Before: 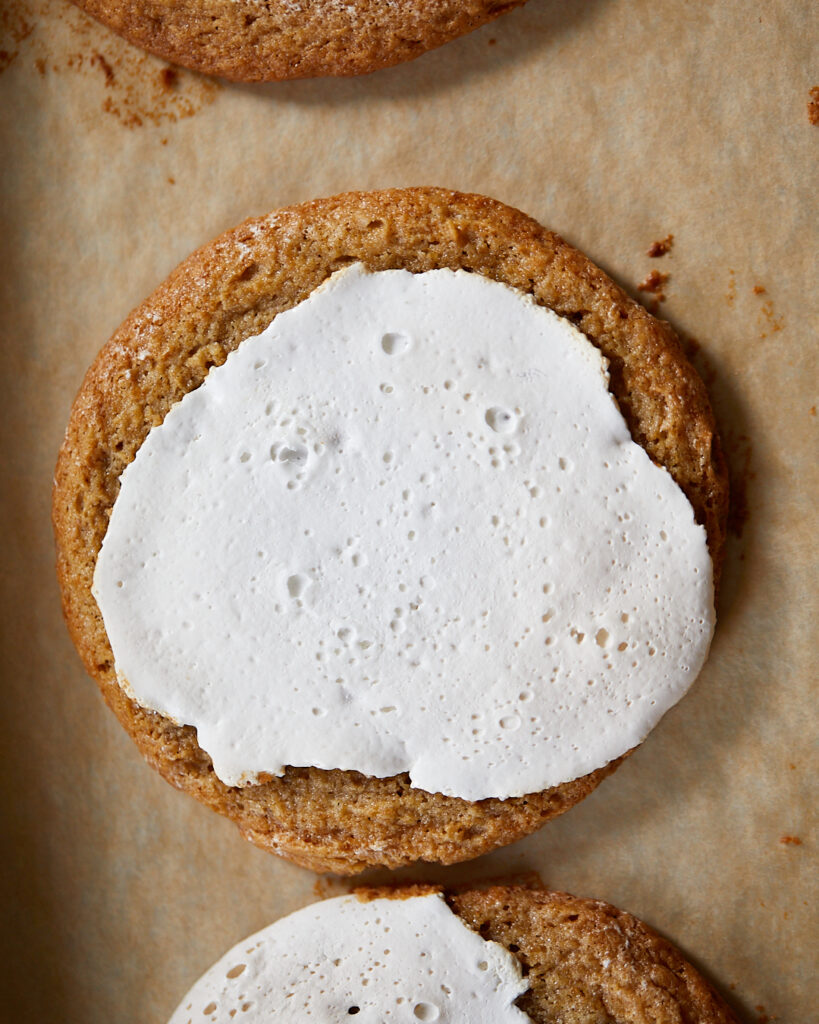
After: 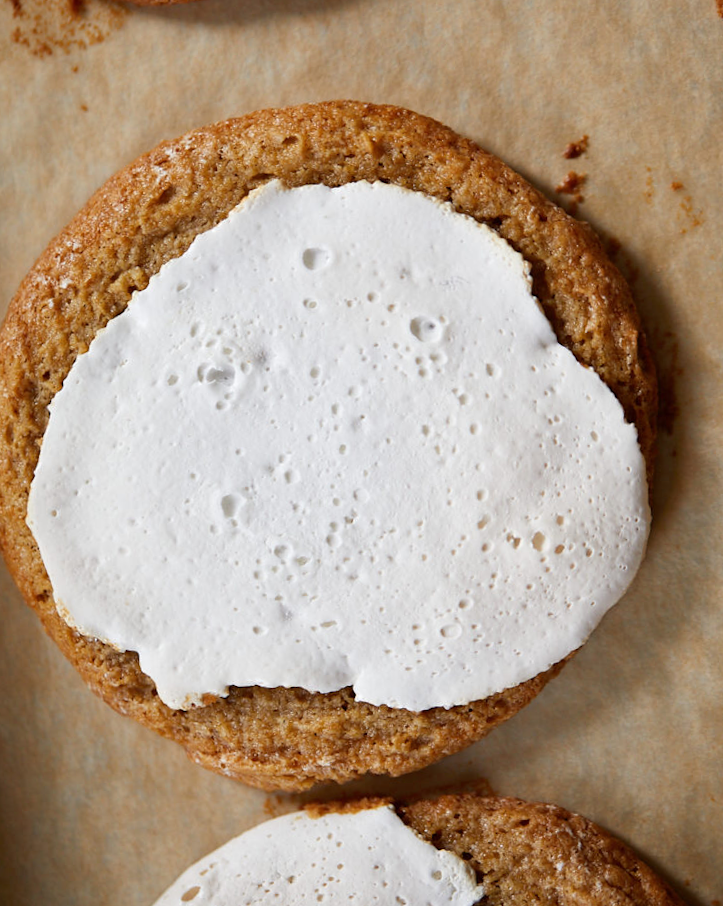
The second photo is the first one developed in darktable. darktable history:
crop and rotate: angle 3.03°, left 5.92%, top 5.707%
color correction: highlights b* -0.048, saturation 0.99
